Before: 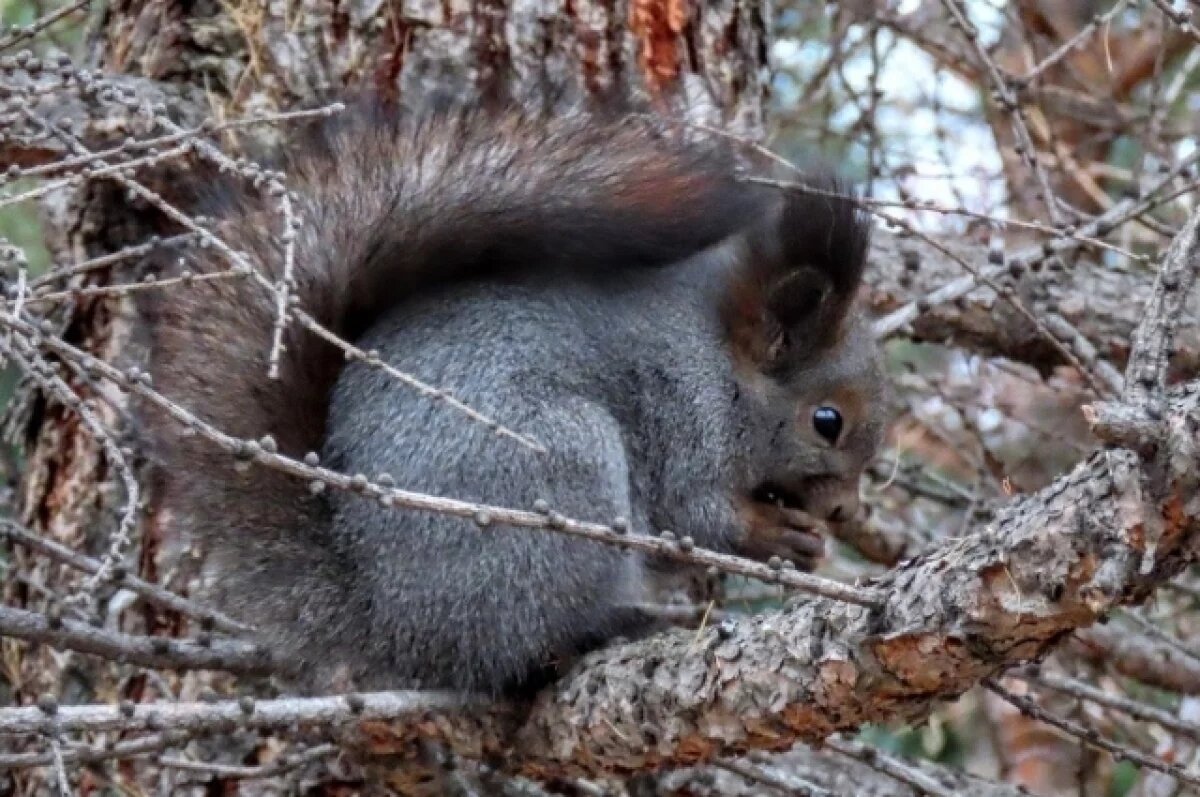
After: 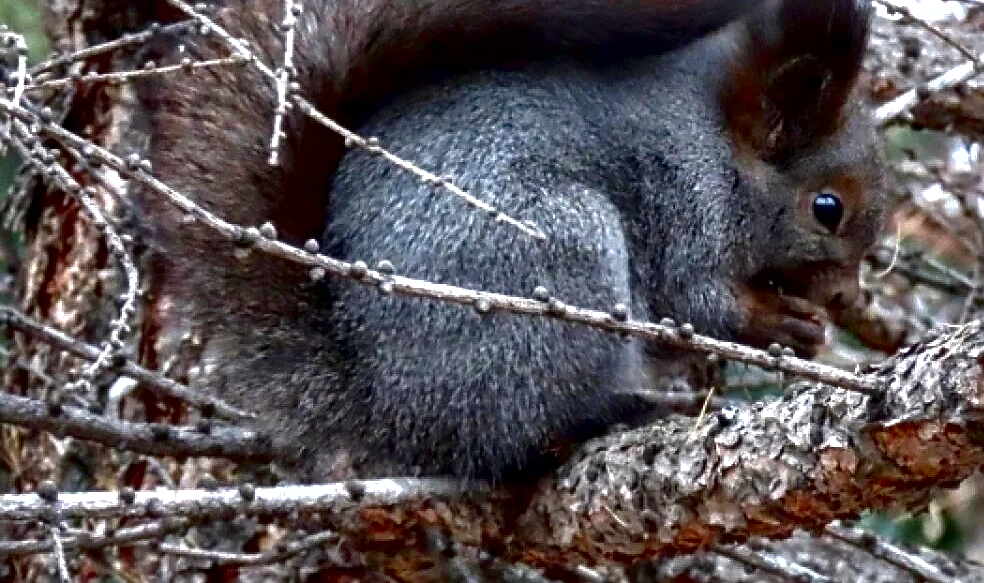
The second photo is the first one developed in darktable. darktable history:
color correction: highlights b* 0.032, saturation 0.995
crop: top 26.84%, right 17.982%
exposure: black level correction 0, exposure 0.893 EV, compensate exposure bias true, compensate highlight preservation false
shadows and highlights: on, module defaults
contrast brightness saturation: brightness -0.513
sharpen: on, module defaults
local contrast: mode bilateral grid, contrast 21, coarseness 51, detail 129%, midtone range 0.2
